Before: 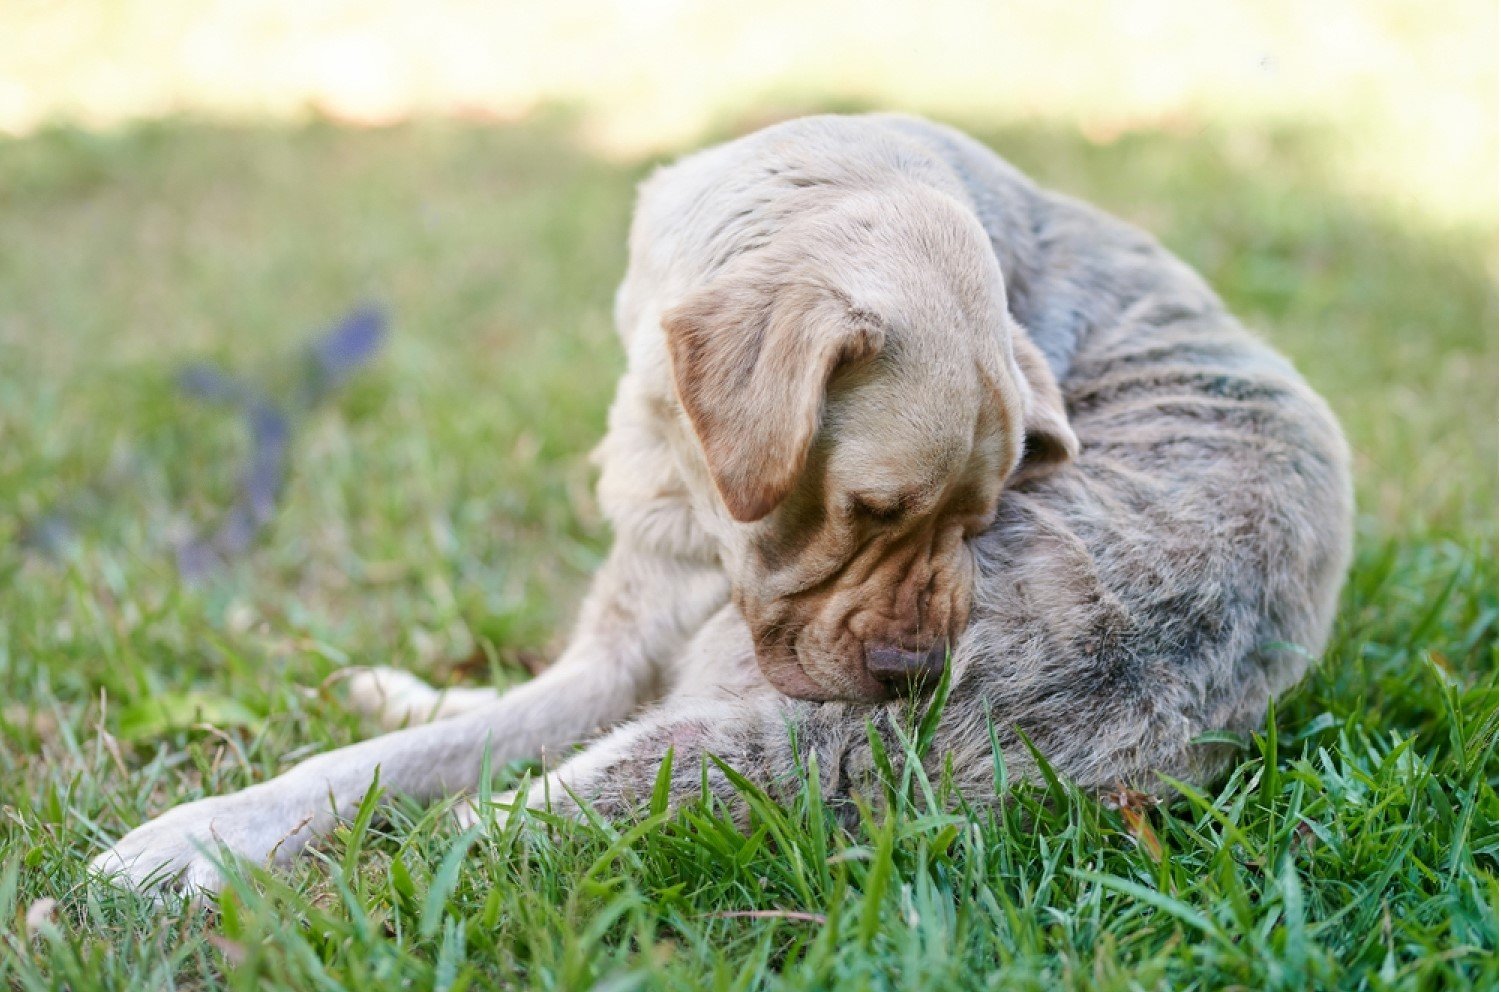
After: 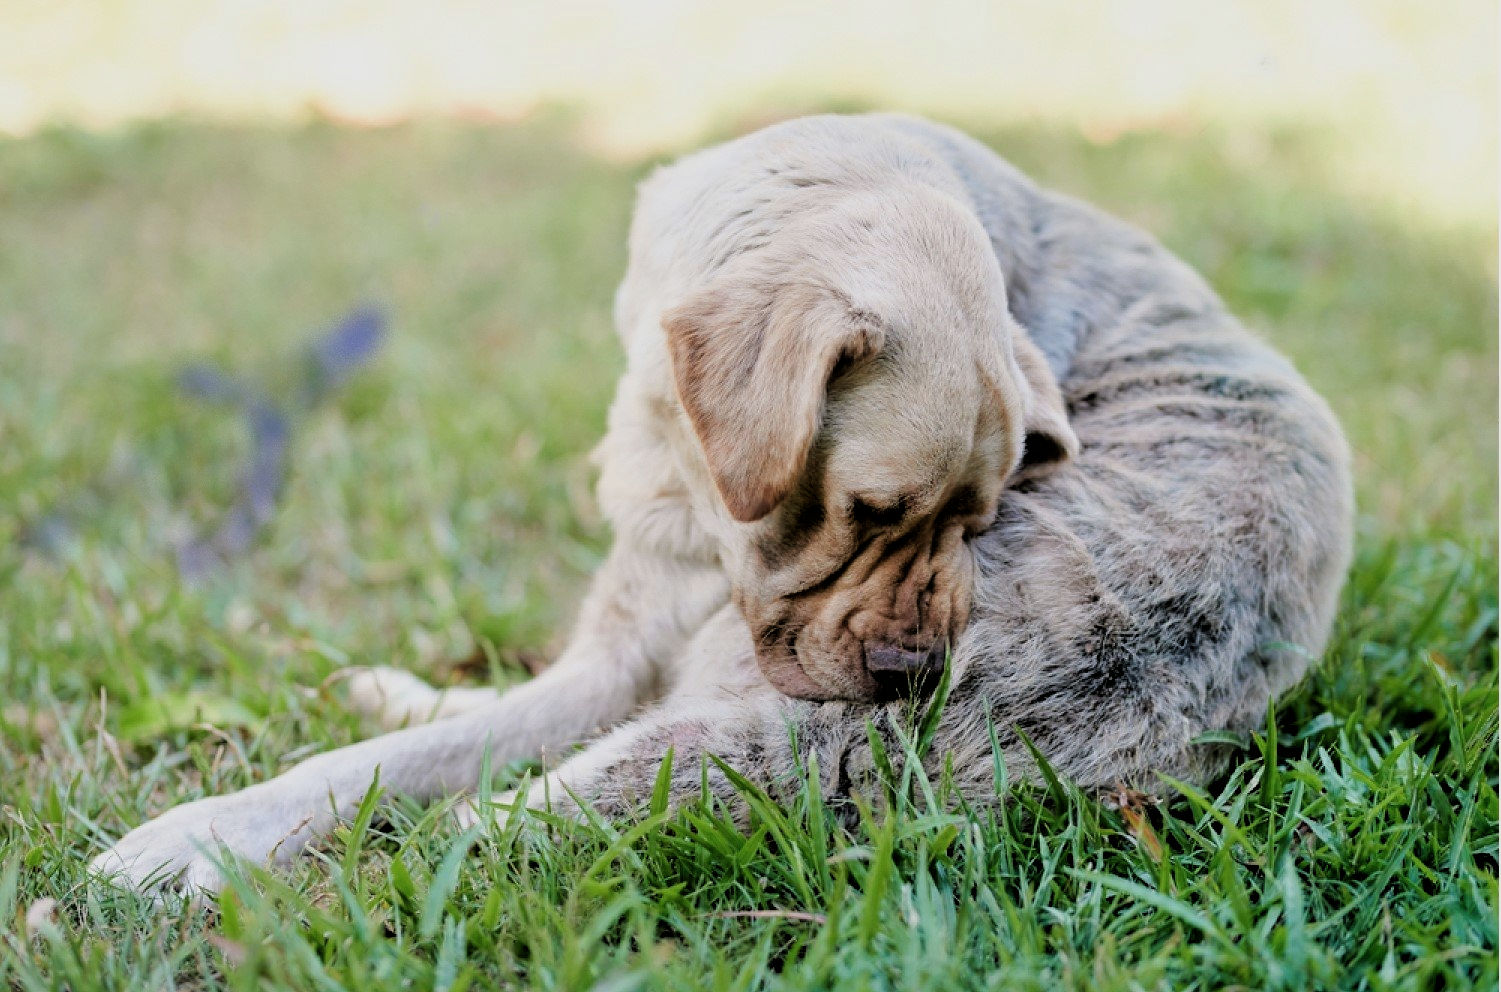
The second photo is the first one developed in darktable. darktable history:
color balance rgb: linear chroma grading › shadows -3%, linear chroma grading › highlights -4%
filmic rgb: black relative exposure -3.31 EV, white relative exposure 3.45 EV, hardness 2.36, contrast 1.103
